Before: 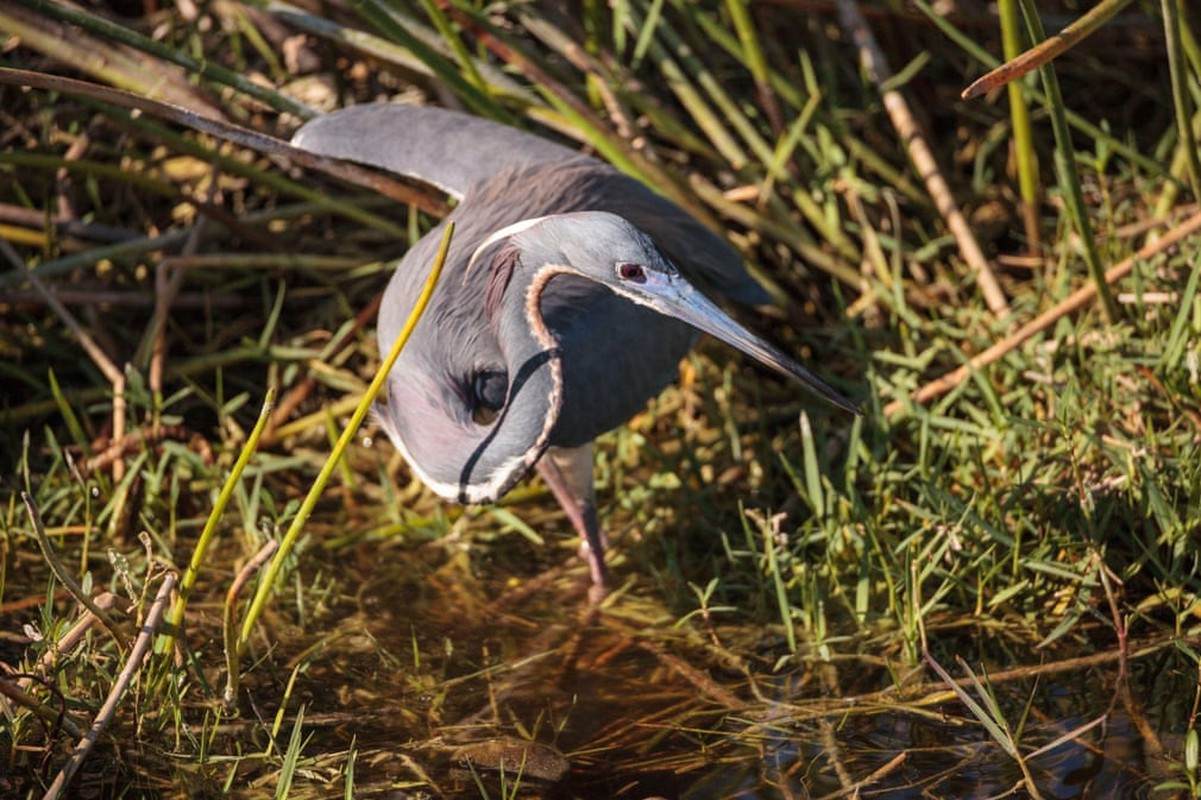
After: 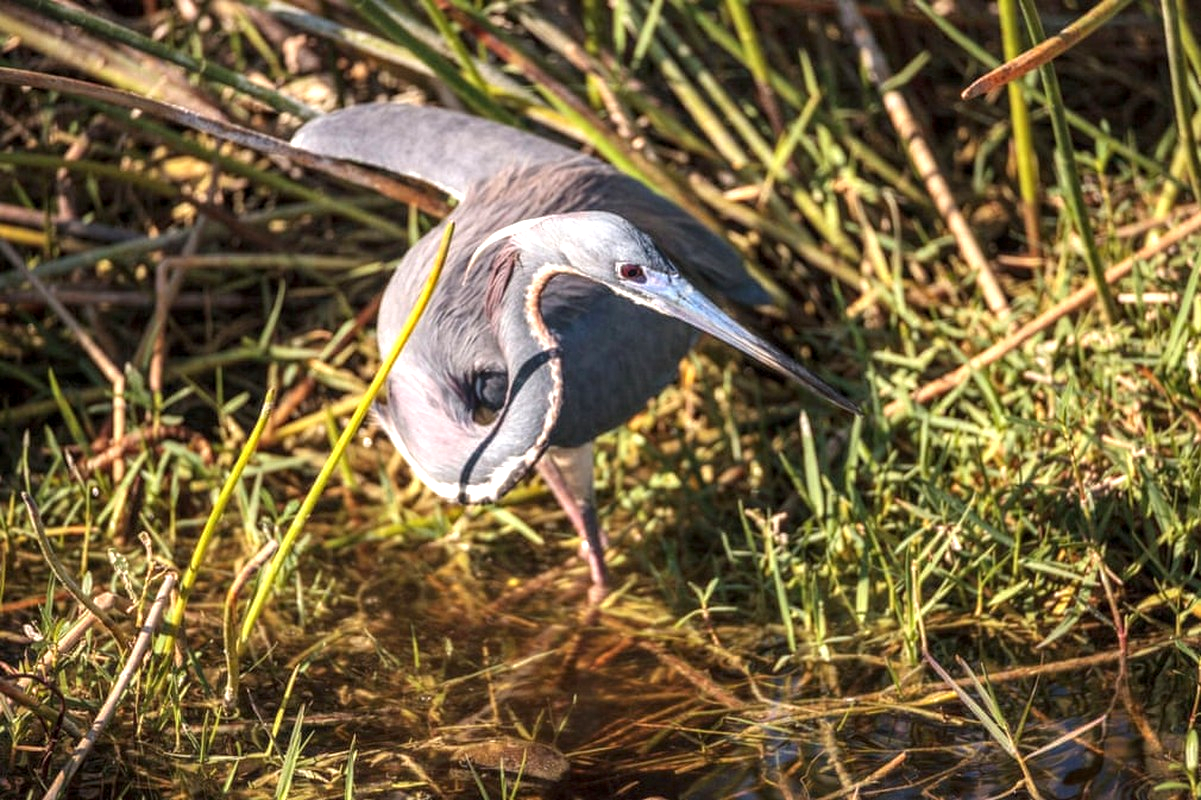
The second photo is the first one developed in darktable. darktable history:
exposure: exposure 0.716 EV, compensate highlight preservation false
local contrast: on, module defaults
